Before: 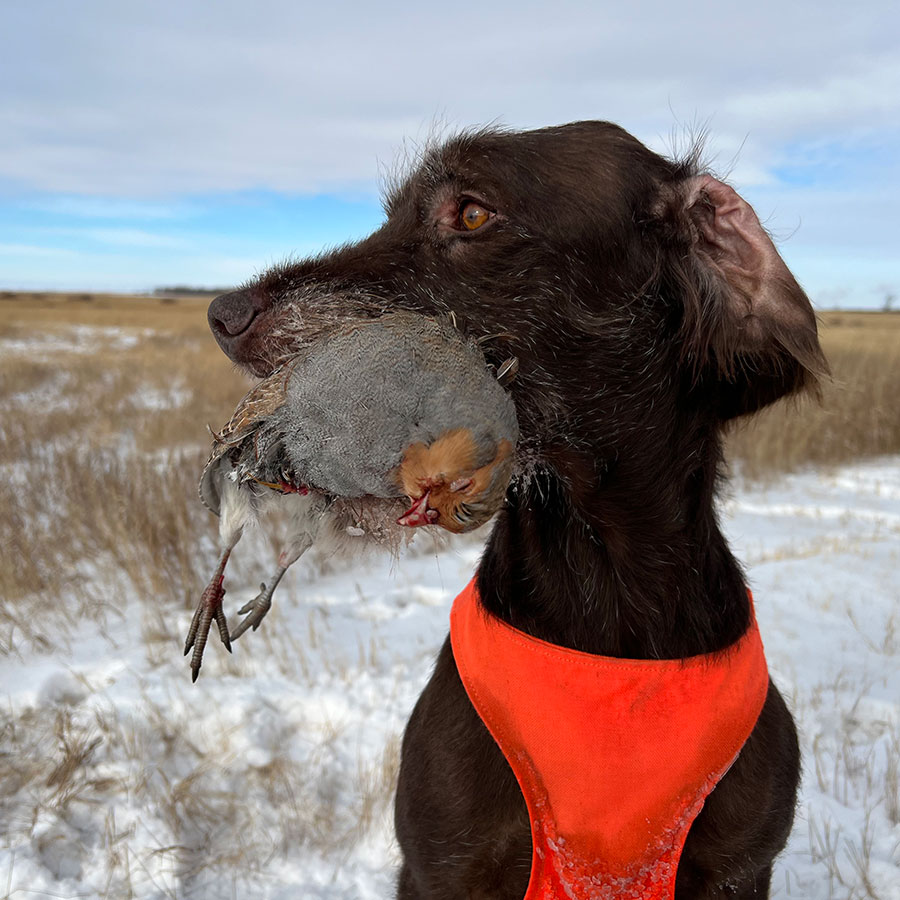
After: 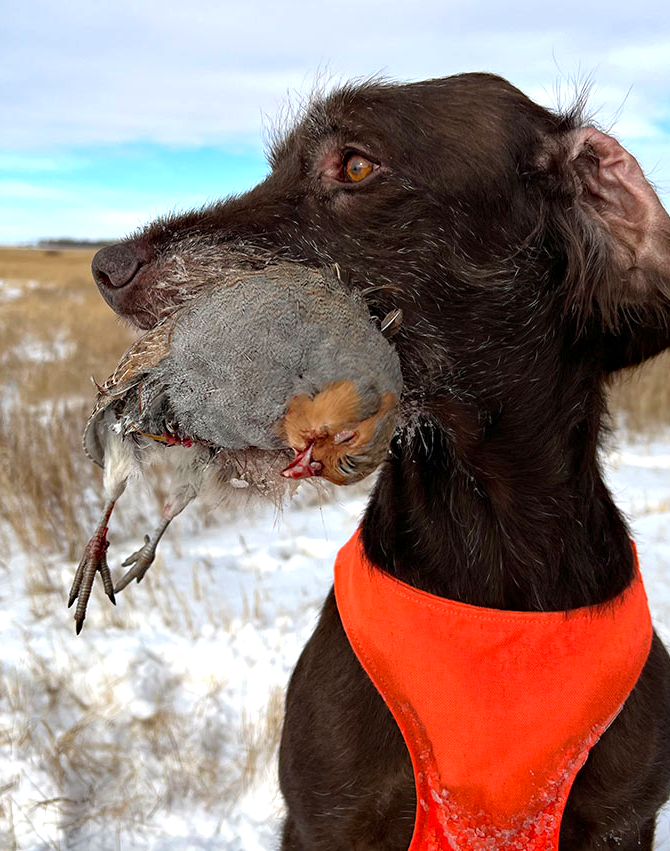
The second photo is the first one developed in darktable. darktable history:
crop and rotate: left 12.971%, top 5.417%, right 12.565%
exposure: exposure 0.516 EV, compensate highlight preservation false
haze removal: compatibility mode true, adaptive false
